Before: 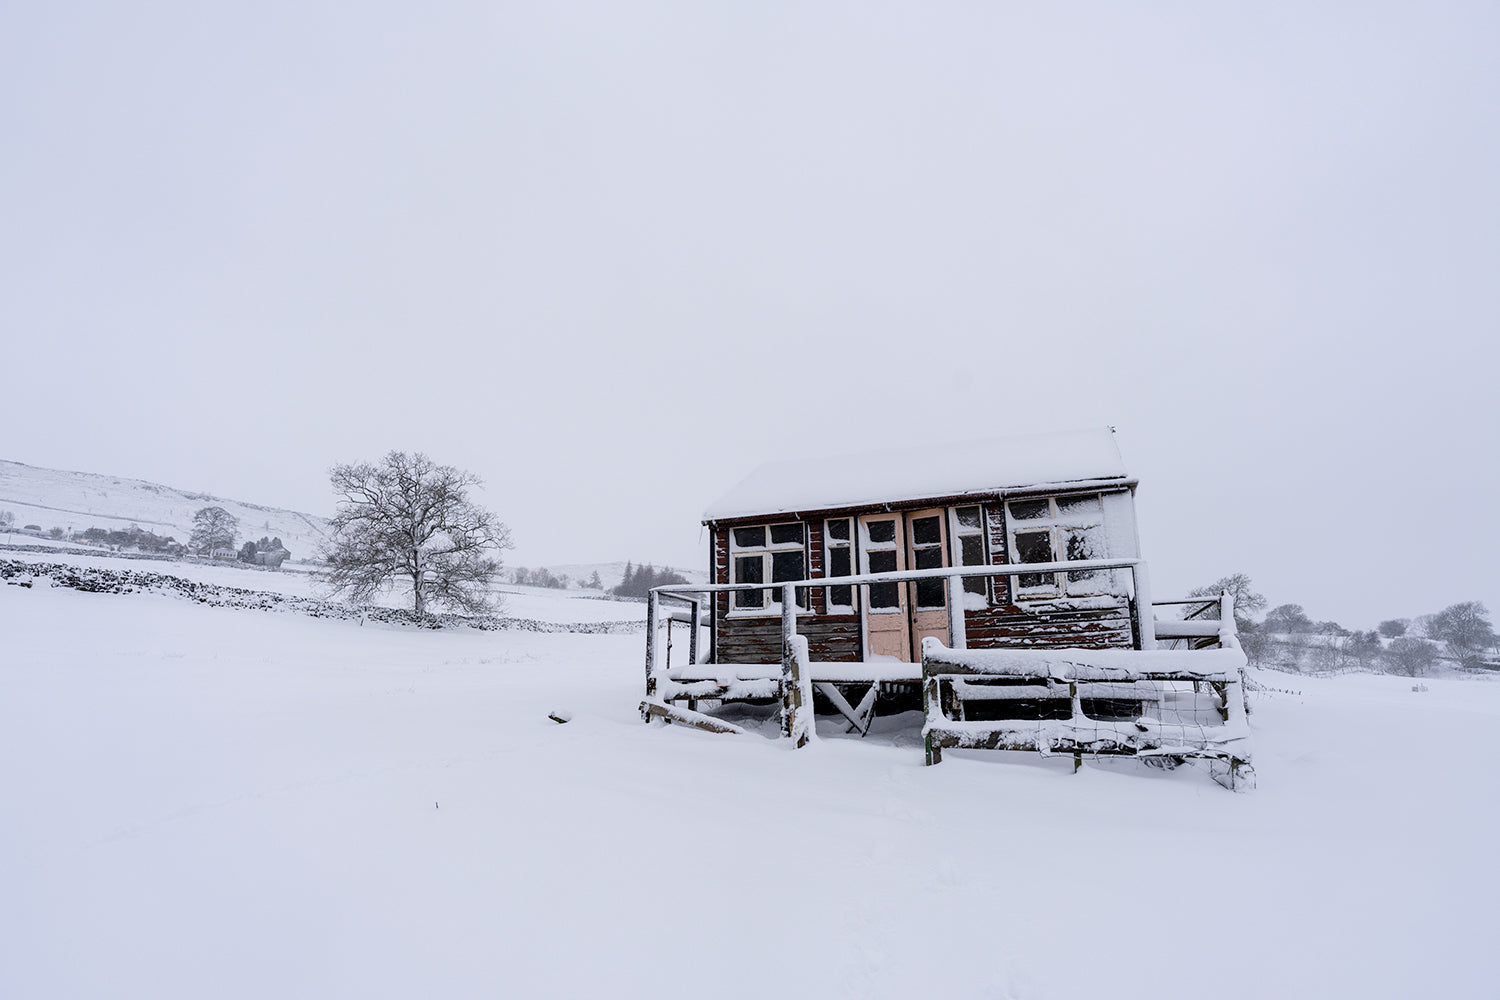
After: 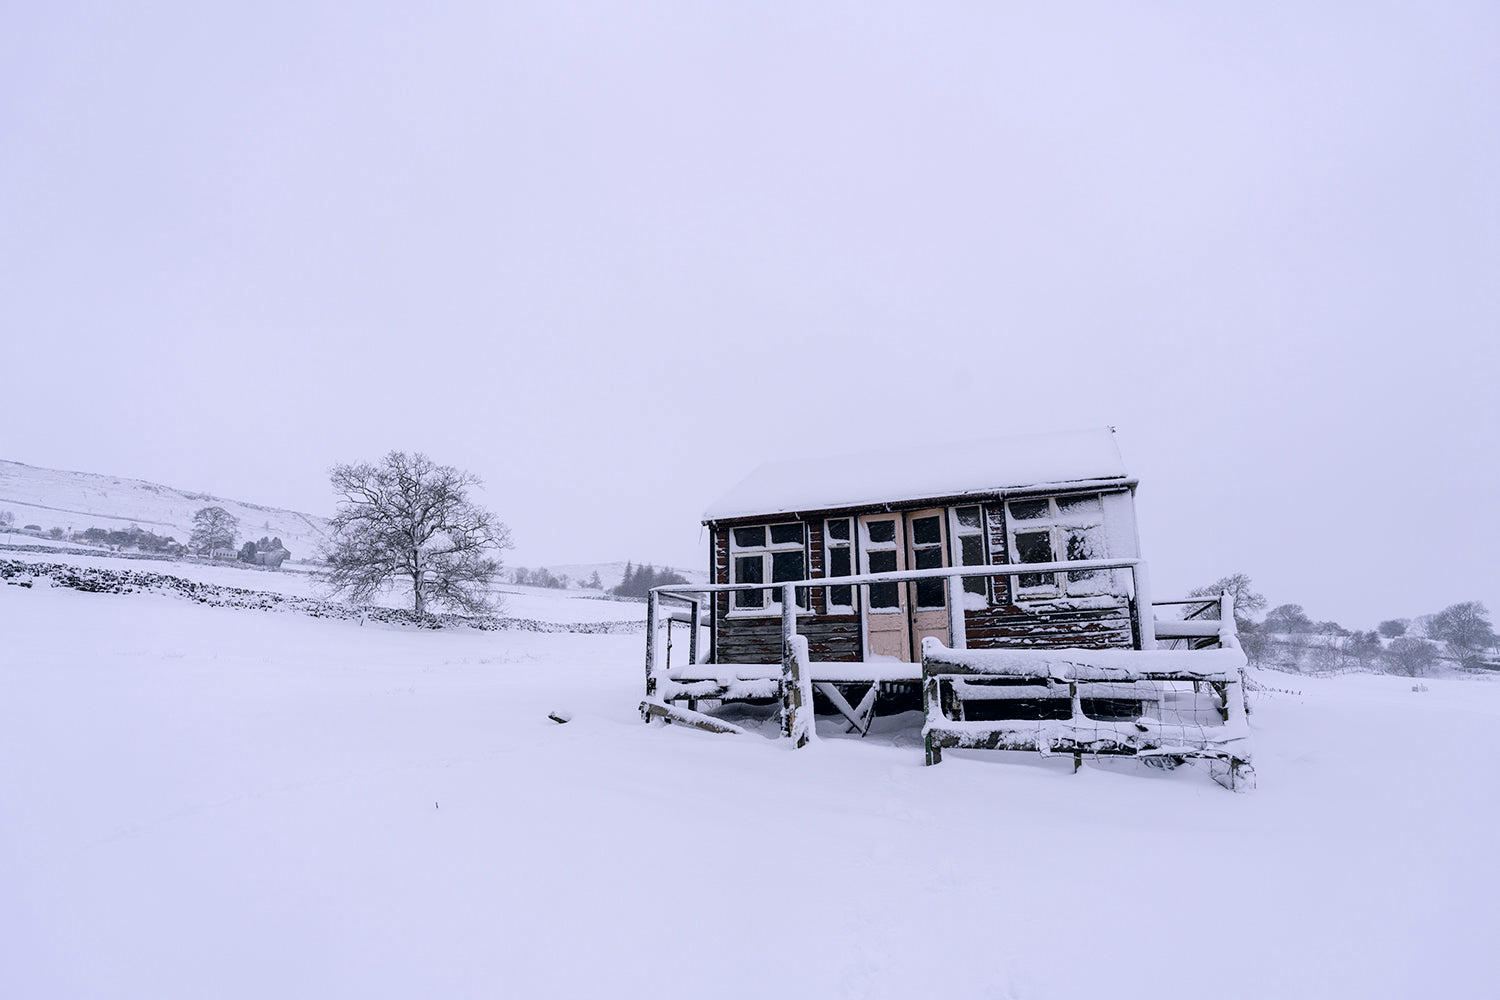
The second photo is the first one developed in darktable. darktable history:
color correction: highlights a* 2.75, highlights b* 5, shadows a* -2.04, shadows b* -4.84, saturation 0.8
white balance: red 0.967, blue 1.119, emerald 0.756
